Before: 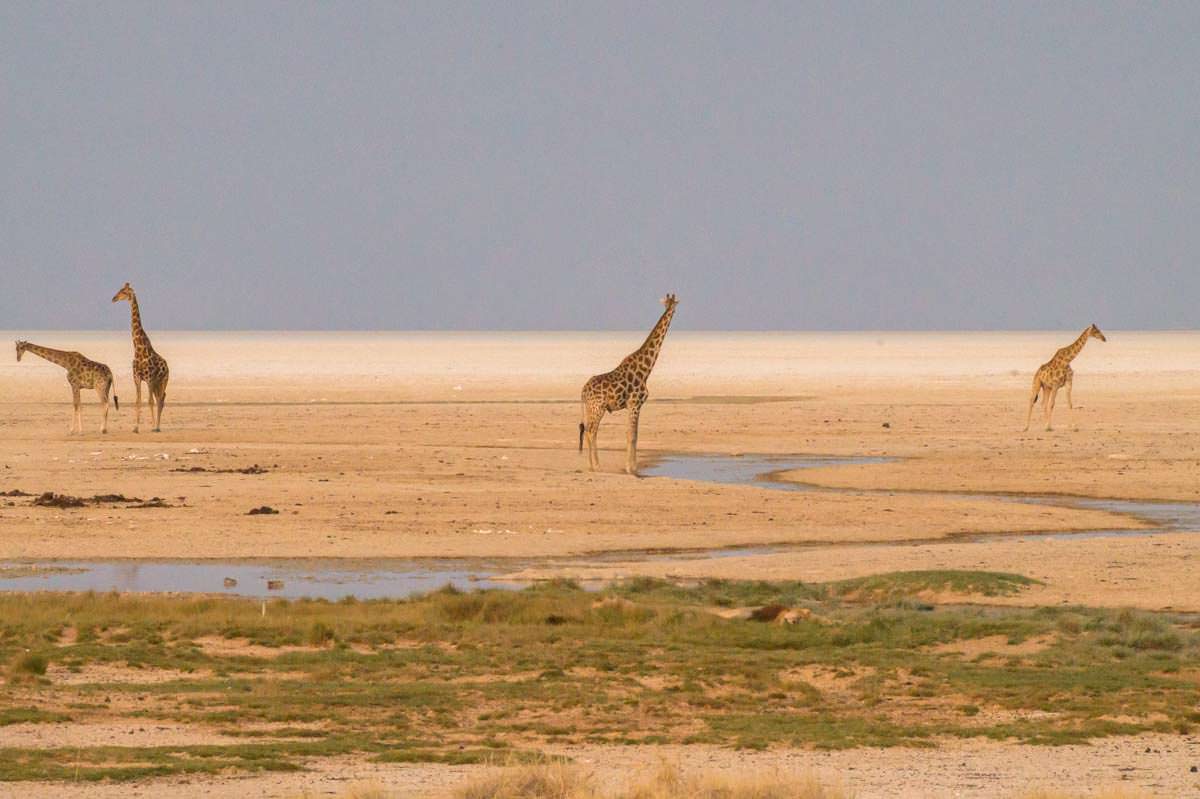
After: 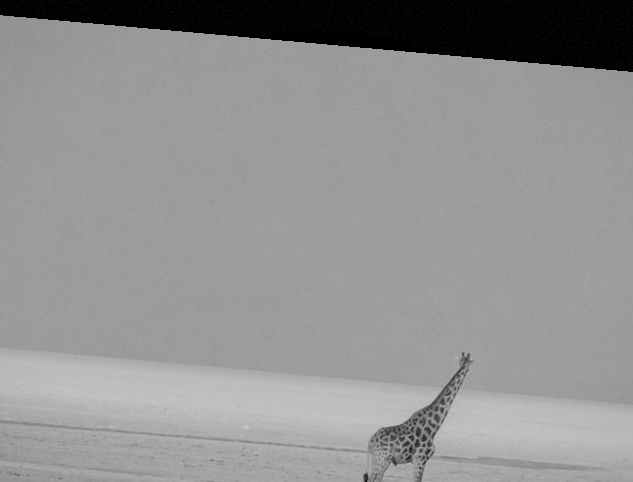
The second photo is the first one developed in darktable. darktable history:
rotate and perspective: rotation 5.12°, automatic cropping off
contrast brightness saturation: saturation -1
filmic rgb: black relative exposure -7.65 EV, white relative exposure 4.56 EV, hardness 3.61
vignetting: fall-off start 85%, fall-off radius 80%, brightness -0.182, saturation -0.3, width/height ratio 1.219, dithering 8-bit output, unbound false
crop: left 19.556%, right 30.401%, bottom 46.458%
